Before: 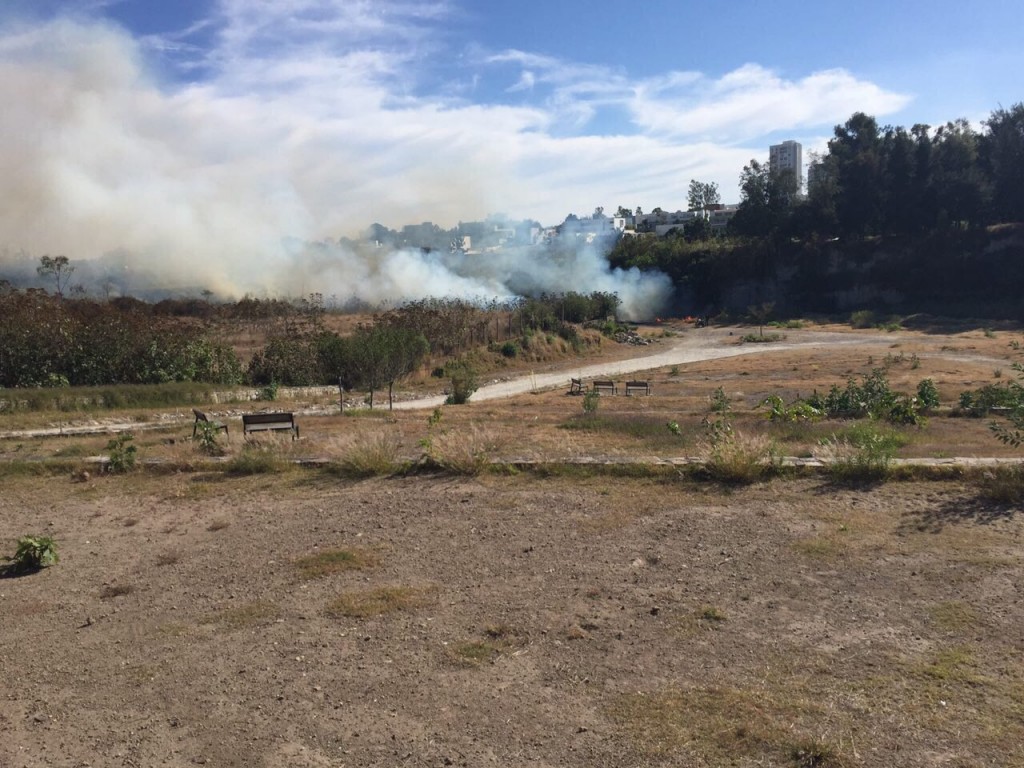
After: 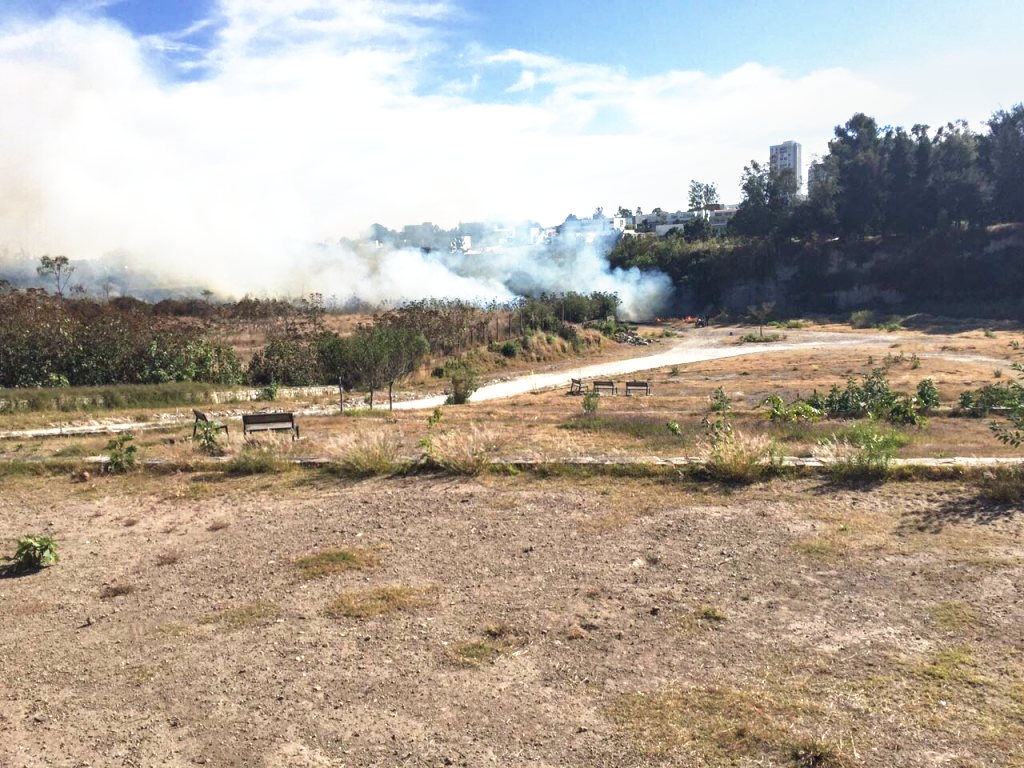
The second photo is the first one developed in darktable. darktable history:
base curve: curves: ch0 [(0, 0) (0.495, 0.917) (1, 1)], preserve colors none
local contrast: on, module defaults
